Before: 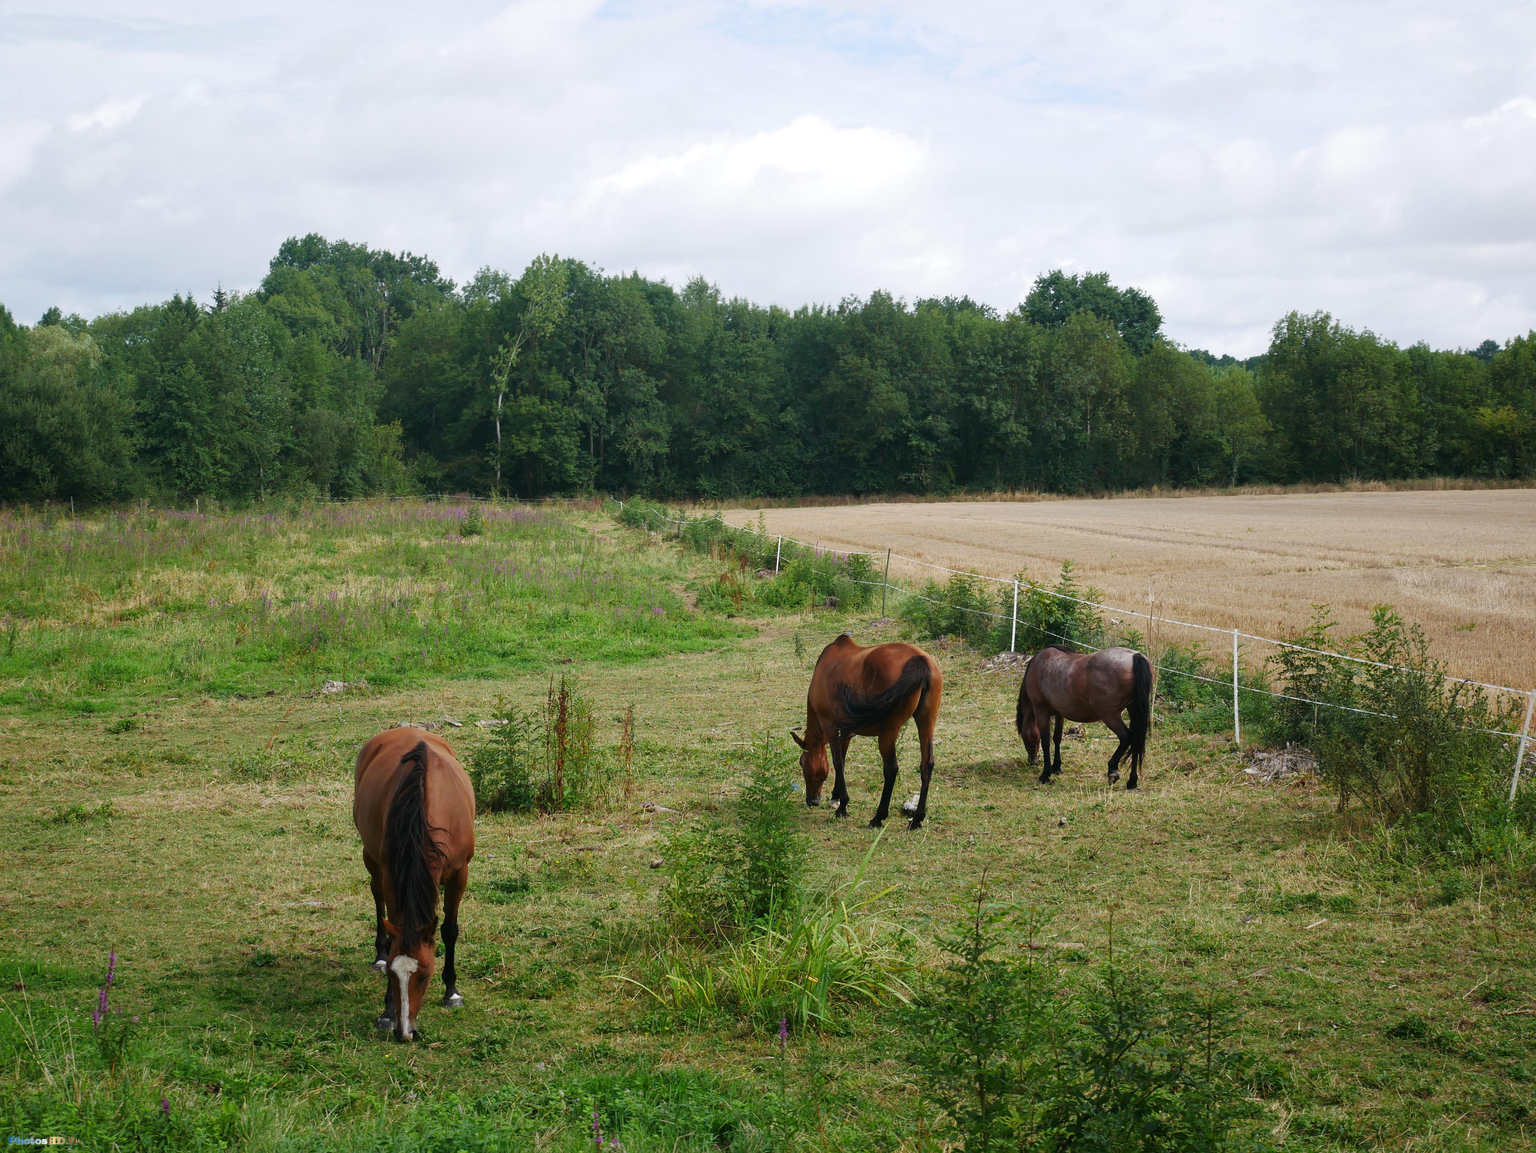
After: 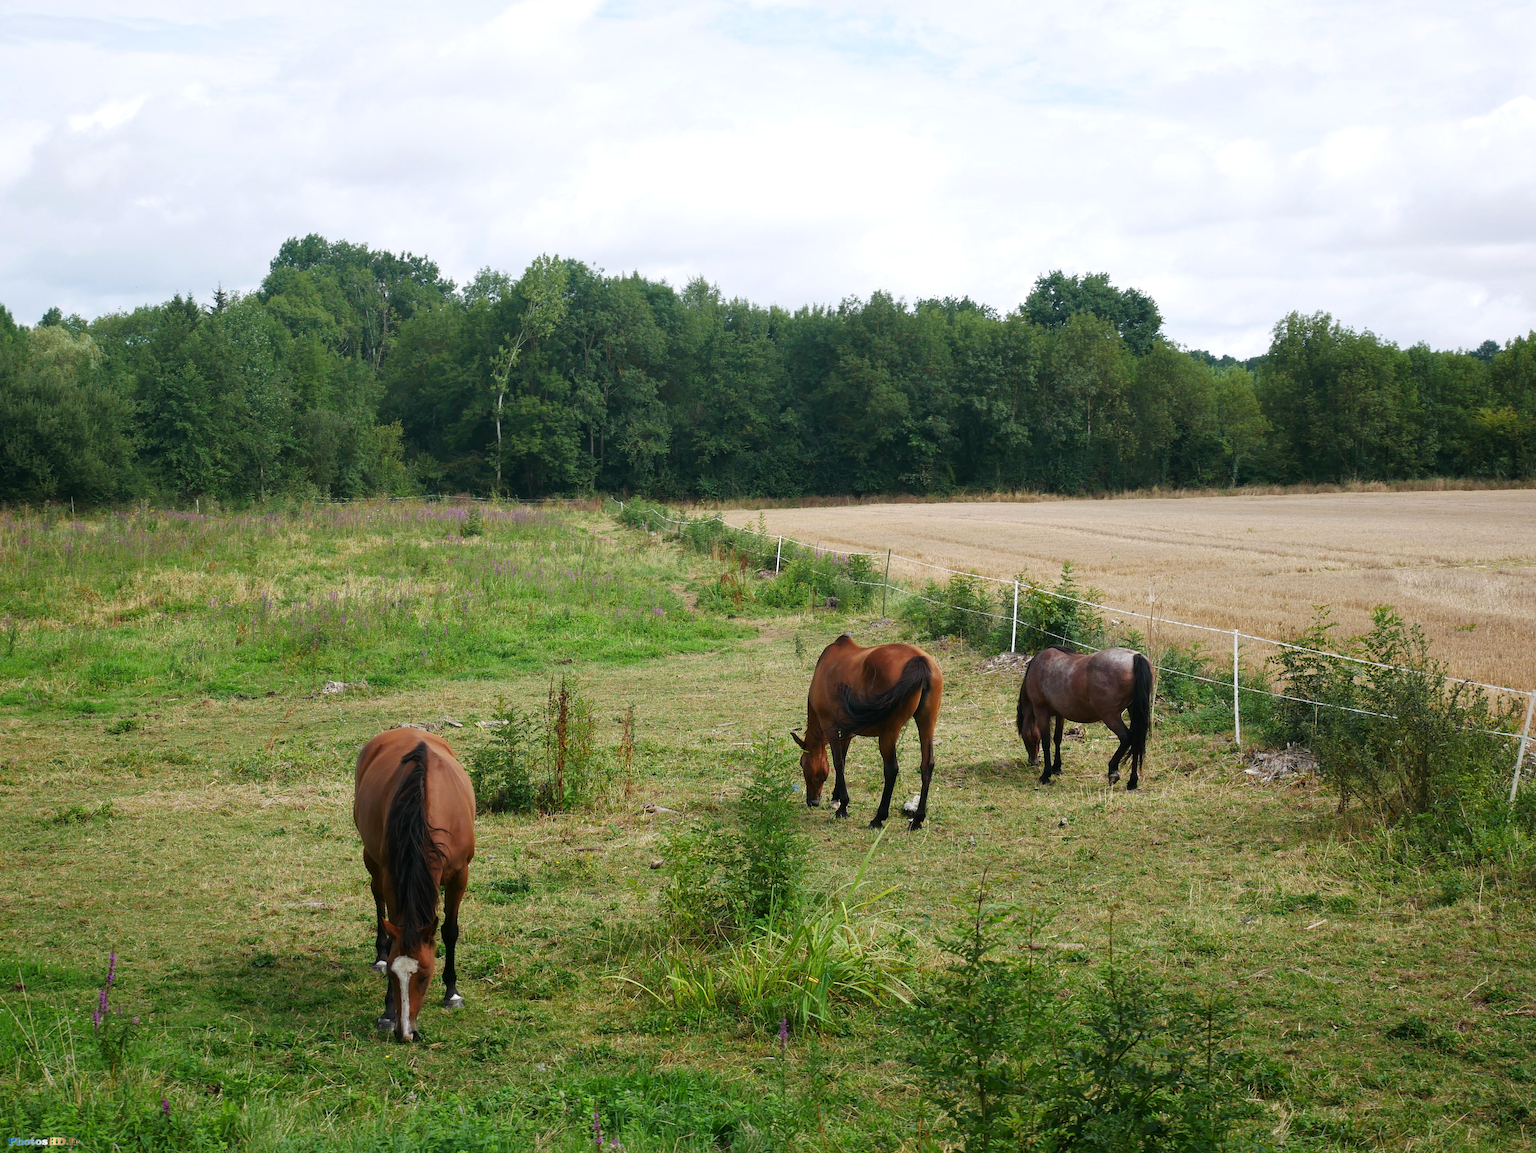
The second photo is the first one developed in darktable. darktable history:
exposure: black level correction 0.001, exposure 0.194 EV, compensate highlight preservation false
